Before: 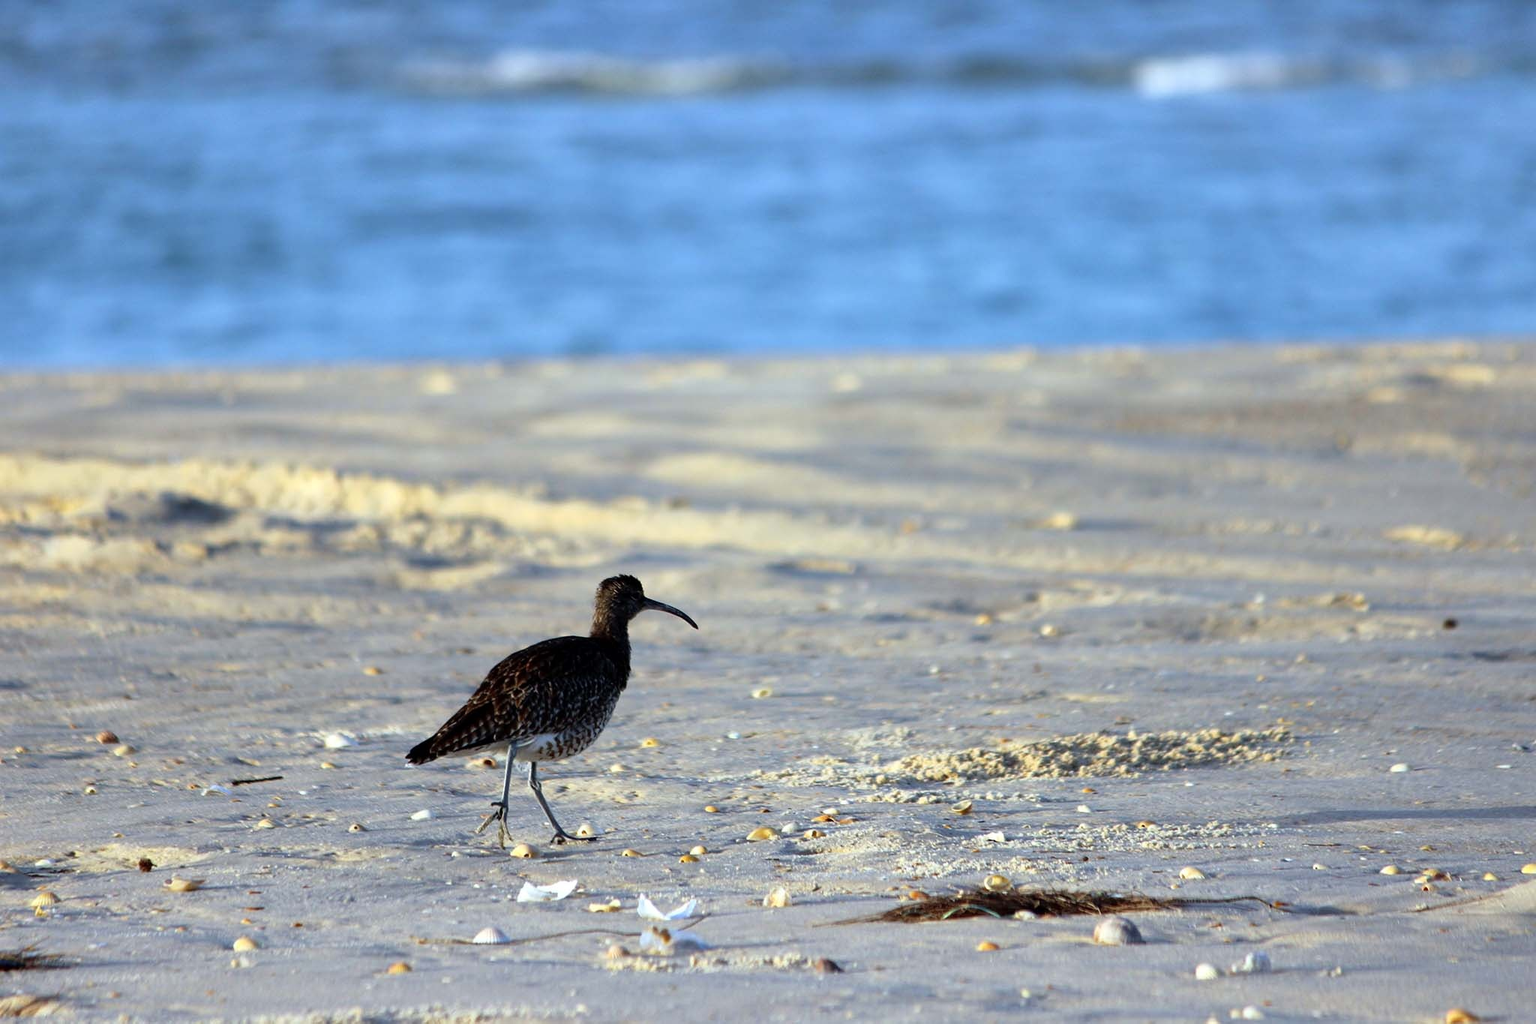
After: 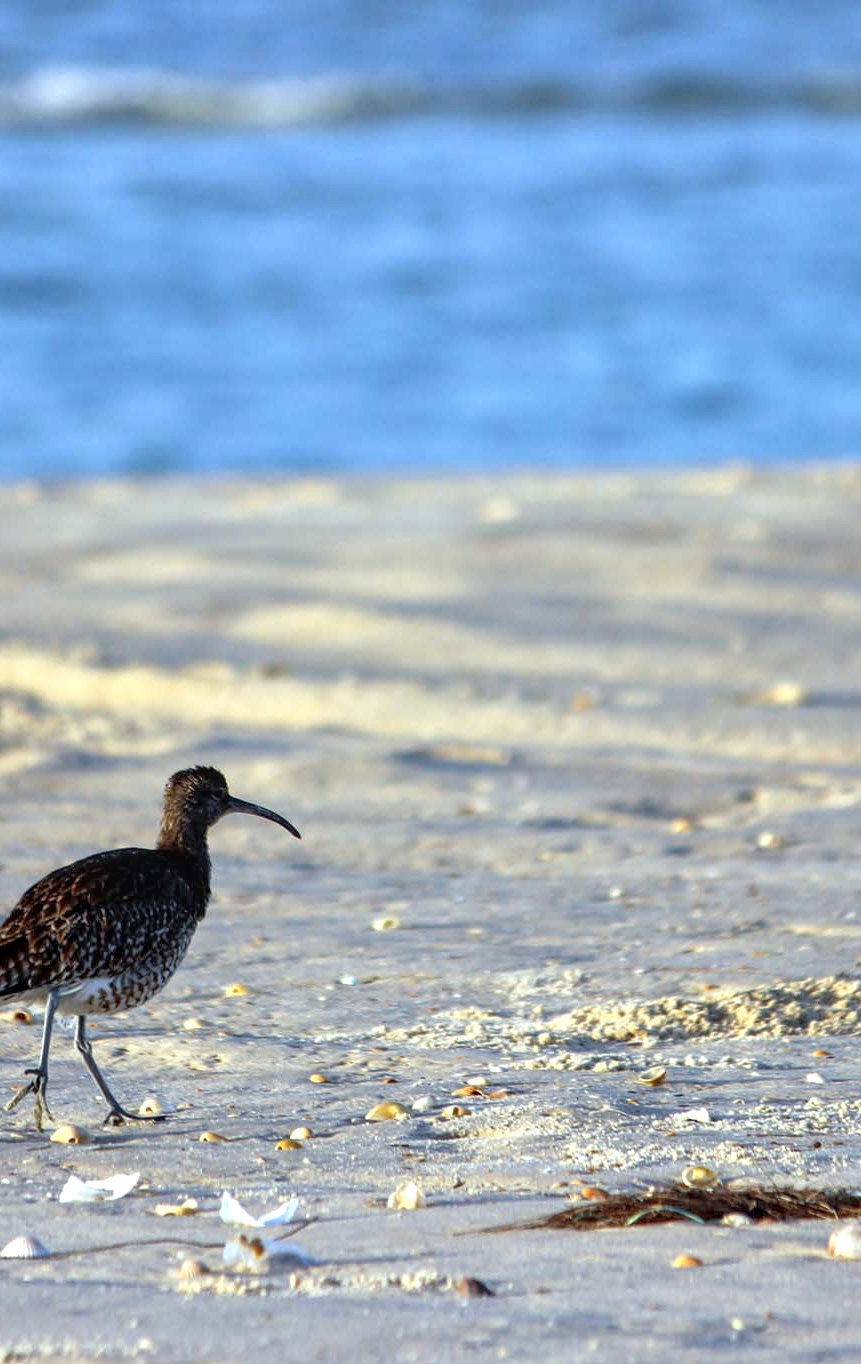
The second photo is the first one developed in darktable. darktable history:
crop: left 30.797%, right 27.126%
tone equalizer: -8 EV 0.997 EV, -7 EV 1.02 EV, -6 EV 0.971 EV, -5 EV 1.03 EV, -4 EV 1.02 EV, -3 EV 0.73 EV, -2 EV 0.491 EV, -1 EV 0.254 EV
local contrast: on, module defaults
exposure: exposure 0.073 EV, compensate highlight preservation false
